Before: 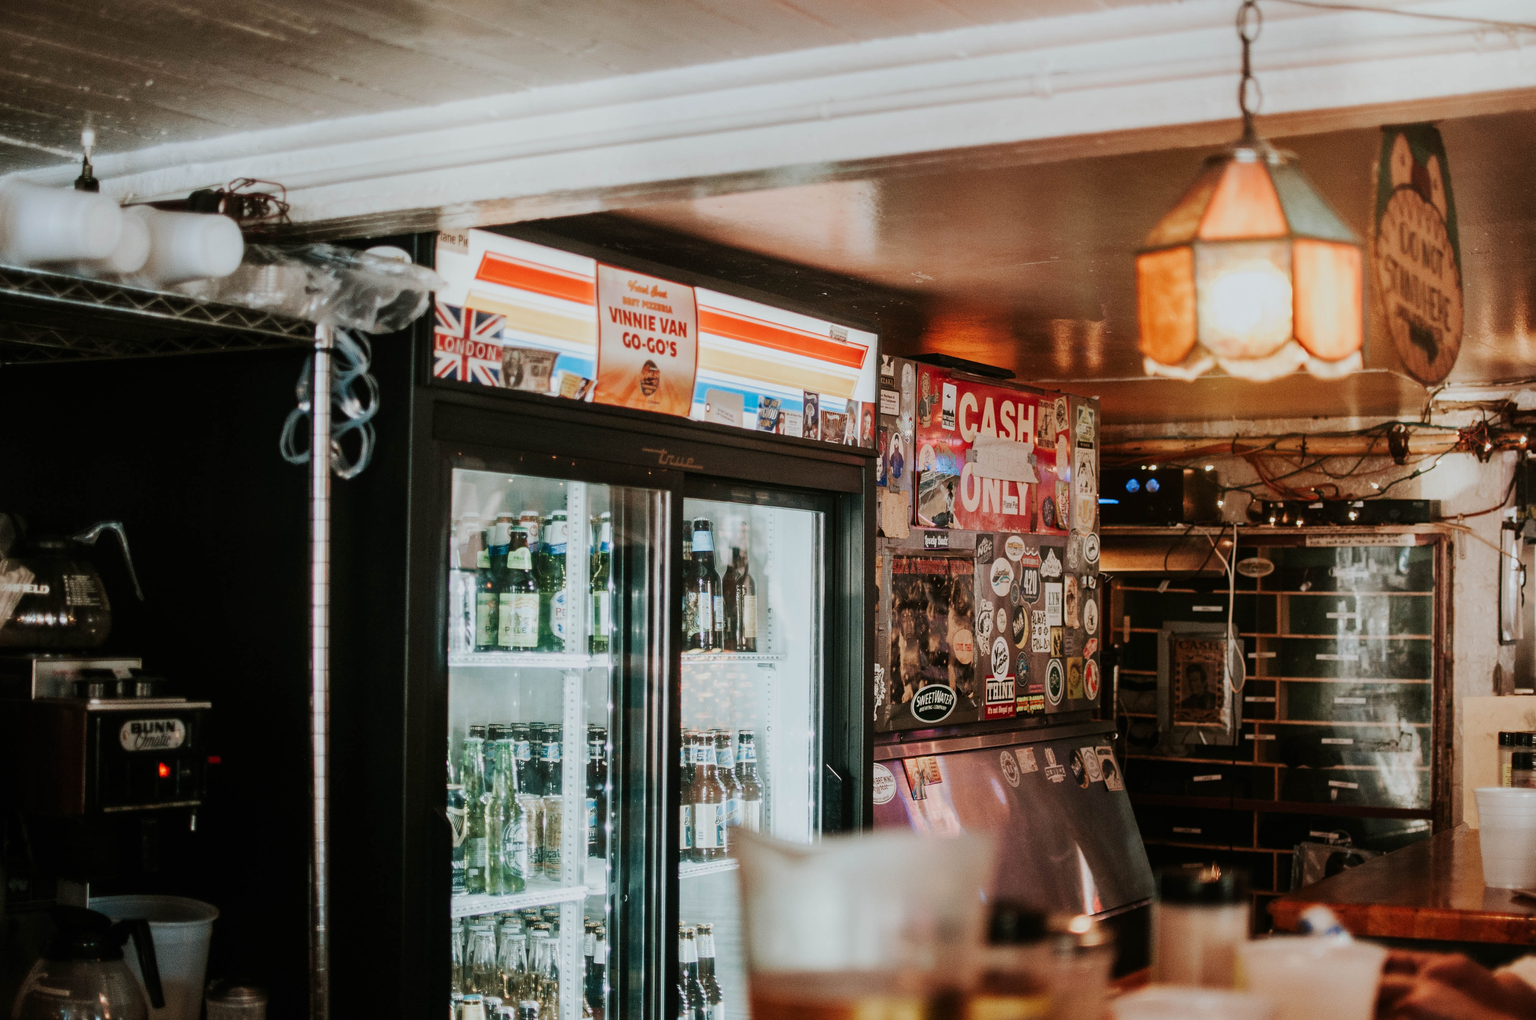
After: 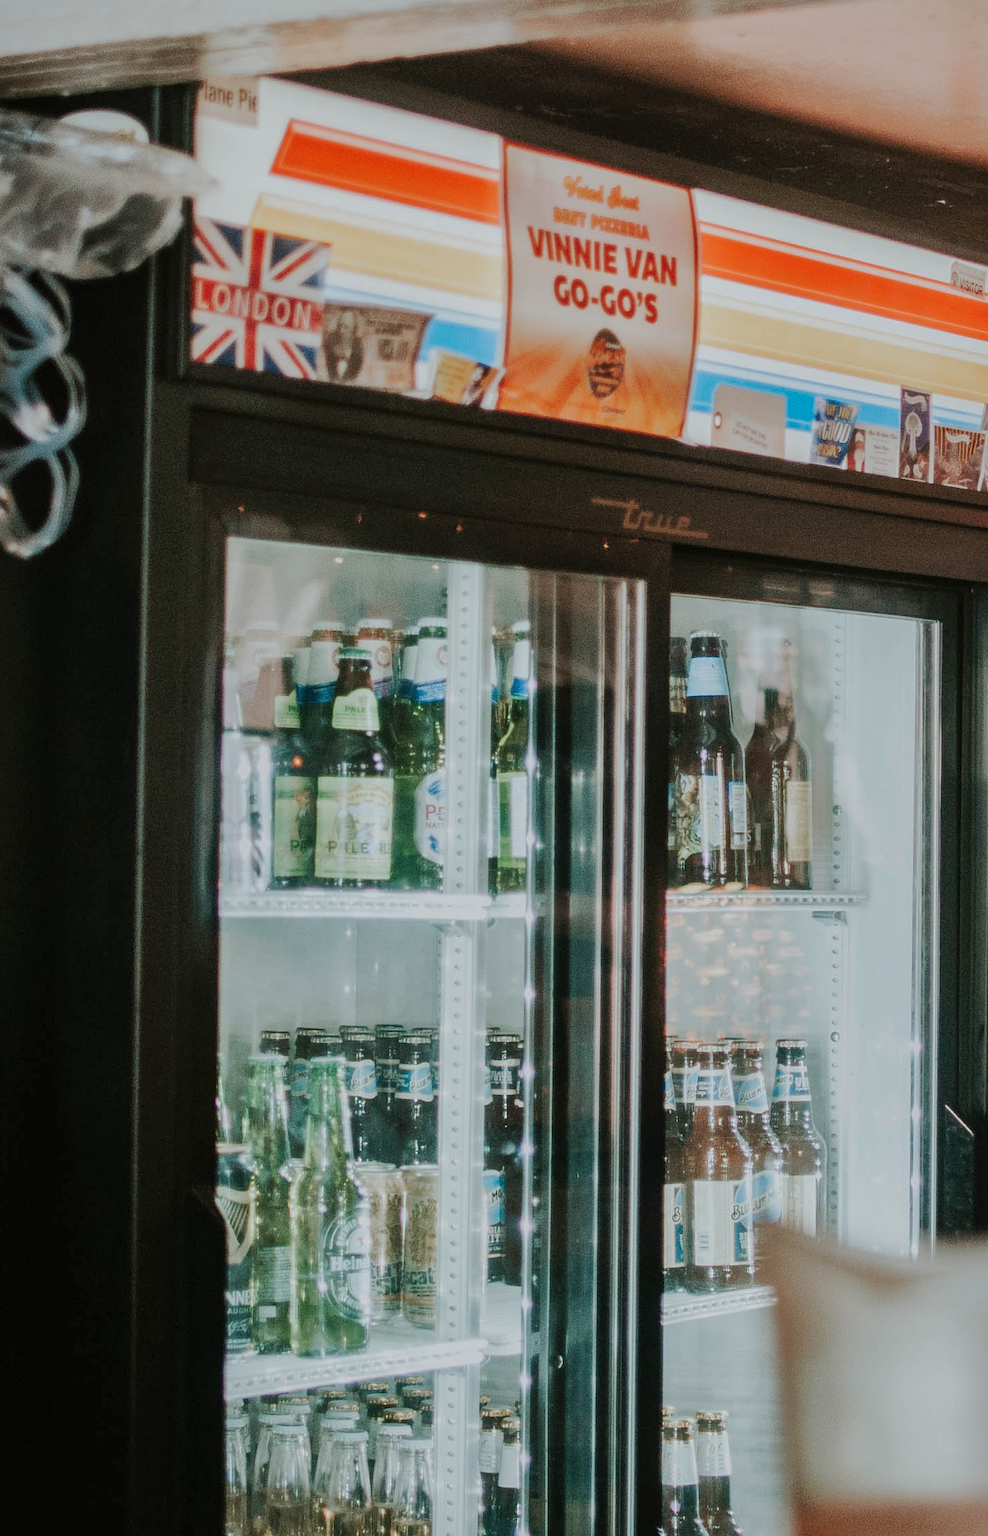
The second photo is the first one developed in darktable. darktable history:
shadows and highlights: shadows 40, highlights -60
crop and rotate: left 21.77%, top 18.528%, right 44.676%, bottom 2.997%
